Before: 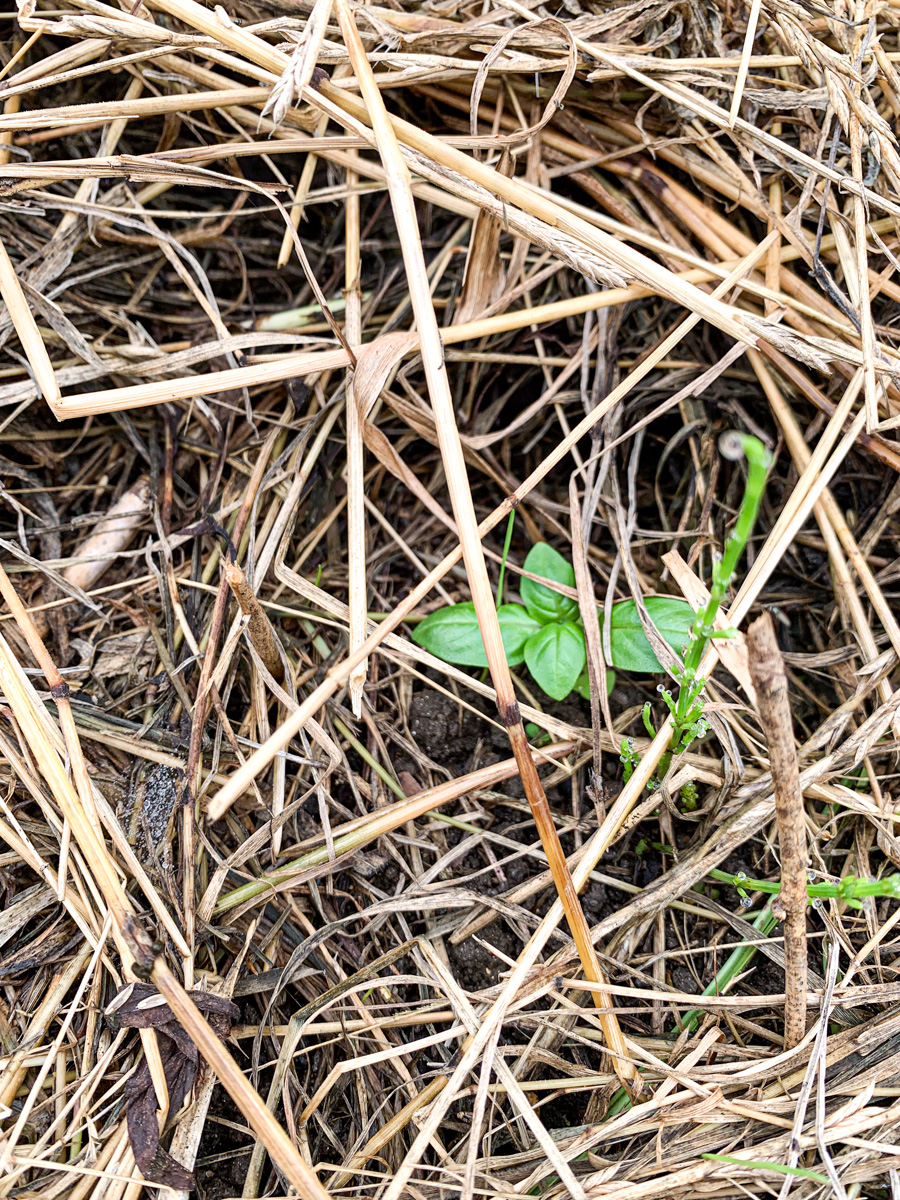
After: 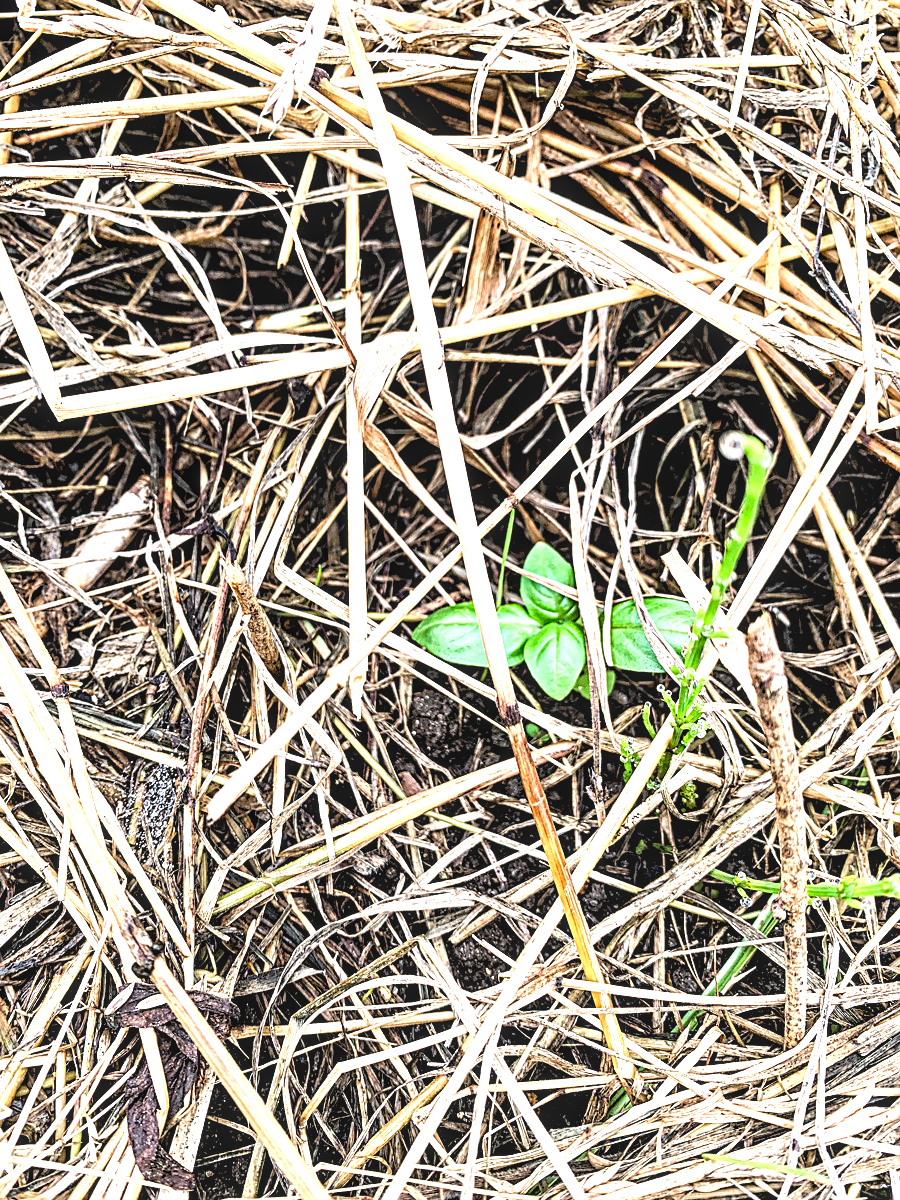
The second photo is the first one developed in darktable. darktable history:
local contrast: on, module defaults
contrast equalizer: y [[0.5 ×6], [0.5 ×6], [0.5, 0.5, 0.501, 0.545, 0.707, 0.863], [0 ×6], [0 ×6]]
sharpen: on, module defaults
tone equalizer: -8 EV -0.75 EV, -7 EV -0.7 EV, -6 EV -0.6 EV, -5 EV -0.4 EV, -3 EV 0.4 EV, -2 EV 0.6 EV, -1 EV 0.7 EV, +0 EV 0.75 EV, edges refinement/feathering 500, mask exposure compensation -1.57 EV, preserve details no
rgb levels: levels [[0.01, 0.419, 0.839], [0, 0.5, 1], [0, 0.5, 1]]
exposure: black level correction 0.001, exposure 0.14 EV, compensate highlight preservation false
